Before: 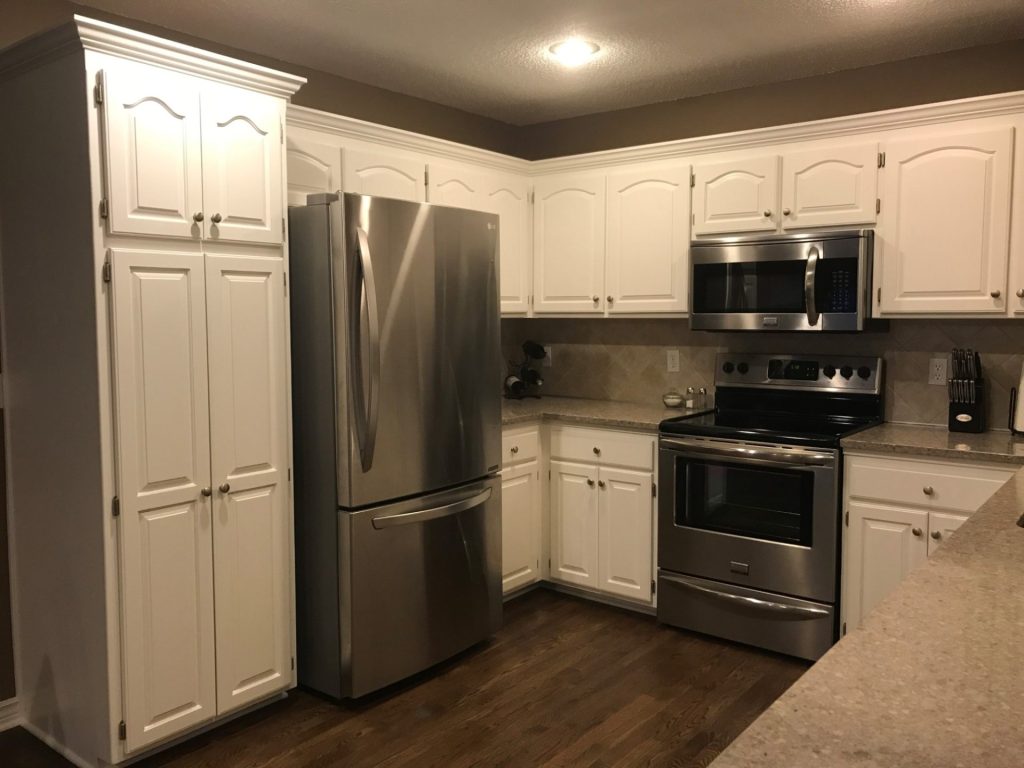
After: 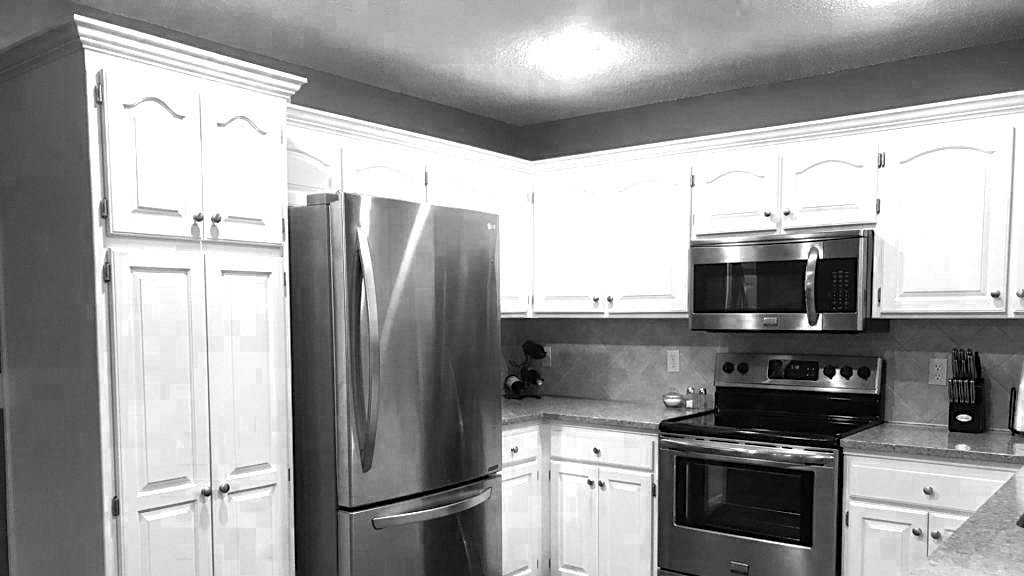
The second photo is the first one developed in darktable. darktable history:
sharpen: on, module defaults
local contrast: on, module defaults
crop: bottom 24.988%
shadows and highlights: on, module defaults
color correction: saturation 1.8
color zones: curves: ch0 [(0, 0.554) (0.146, 0.662) (0.293, 0.86) (0.503, 0.774) (0.637, 0.106) (0.74, 0.072) (0.866, 0.488) (0.998, 0.569)]; ch1 [(0, 0) (0.143, 0) (0.286, 0) (0.429, 0) (0.571, 0) (0.714, 0) (0.857, 0)]
